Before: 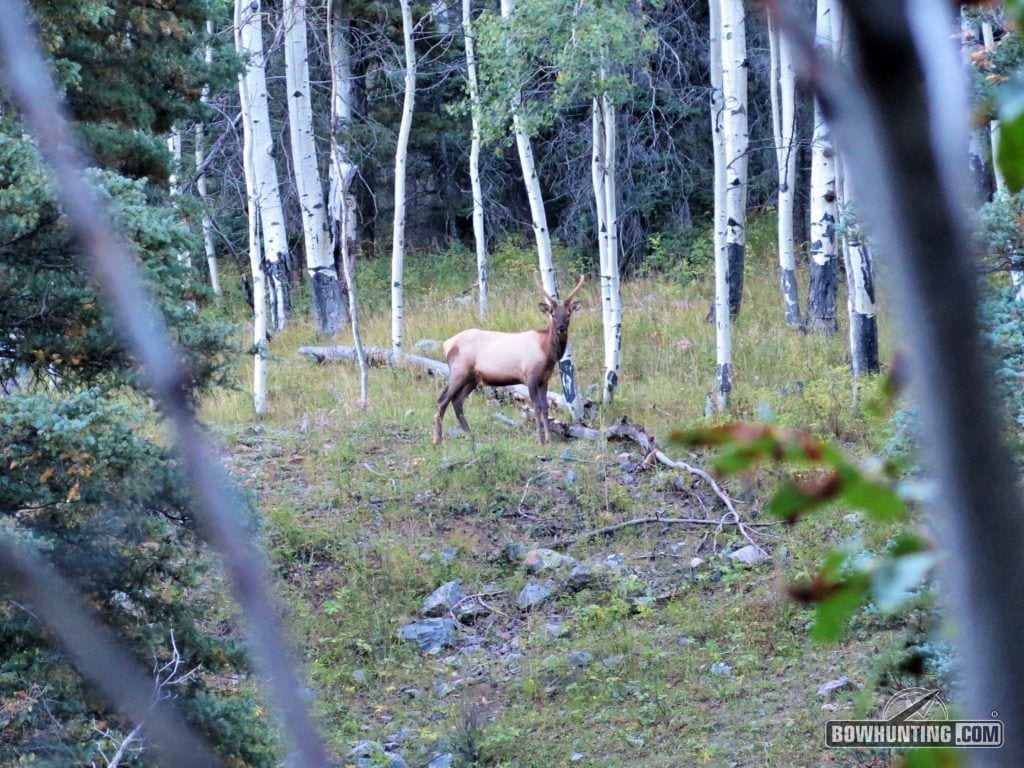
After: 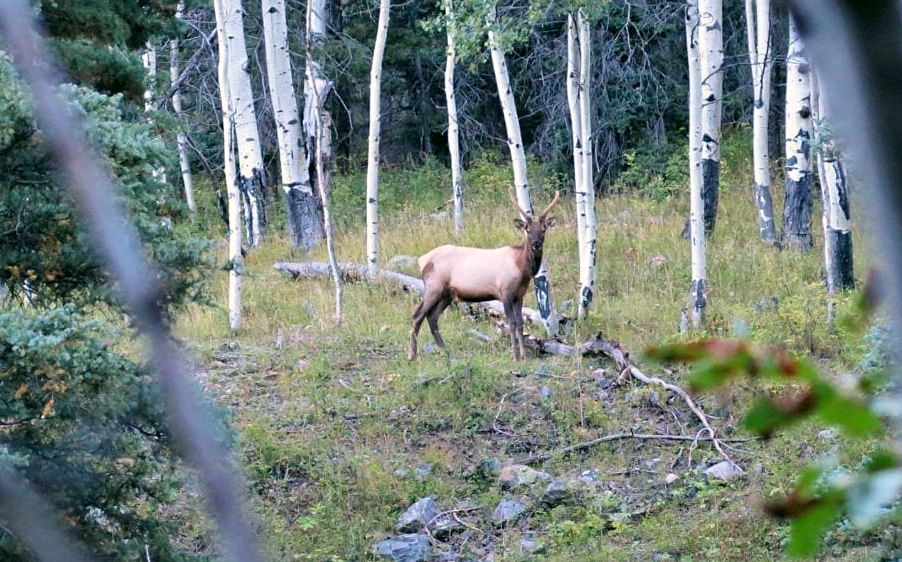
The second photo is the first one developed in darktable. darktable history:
crop and rotate: left 2.479%, top 11.02%, right 9.36%, bottom 15.773%
sharpen: amount 0.203
color correction: highlights a* 4.38, highlights b* 4.97, shadows a* -7.54, shadows b* 4.65
